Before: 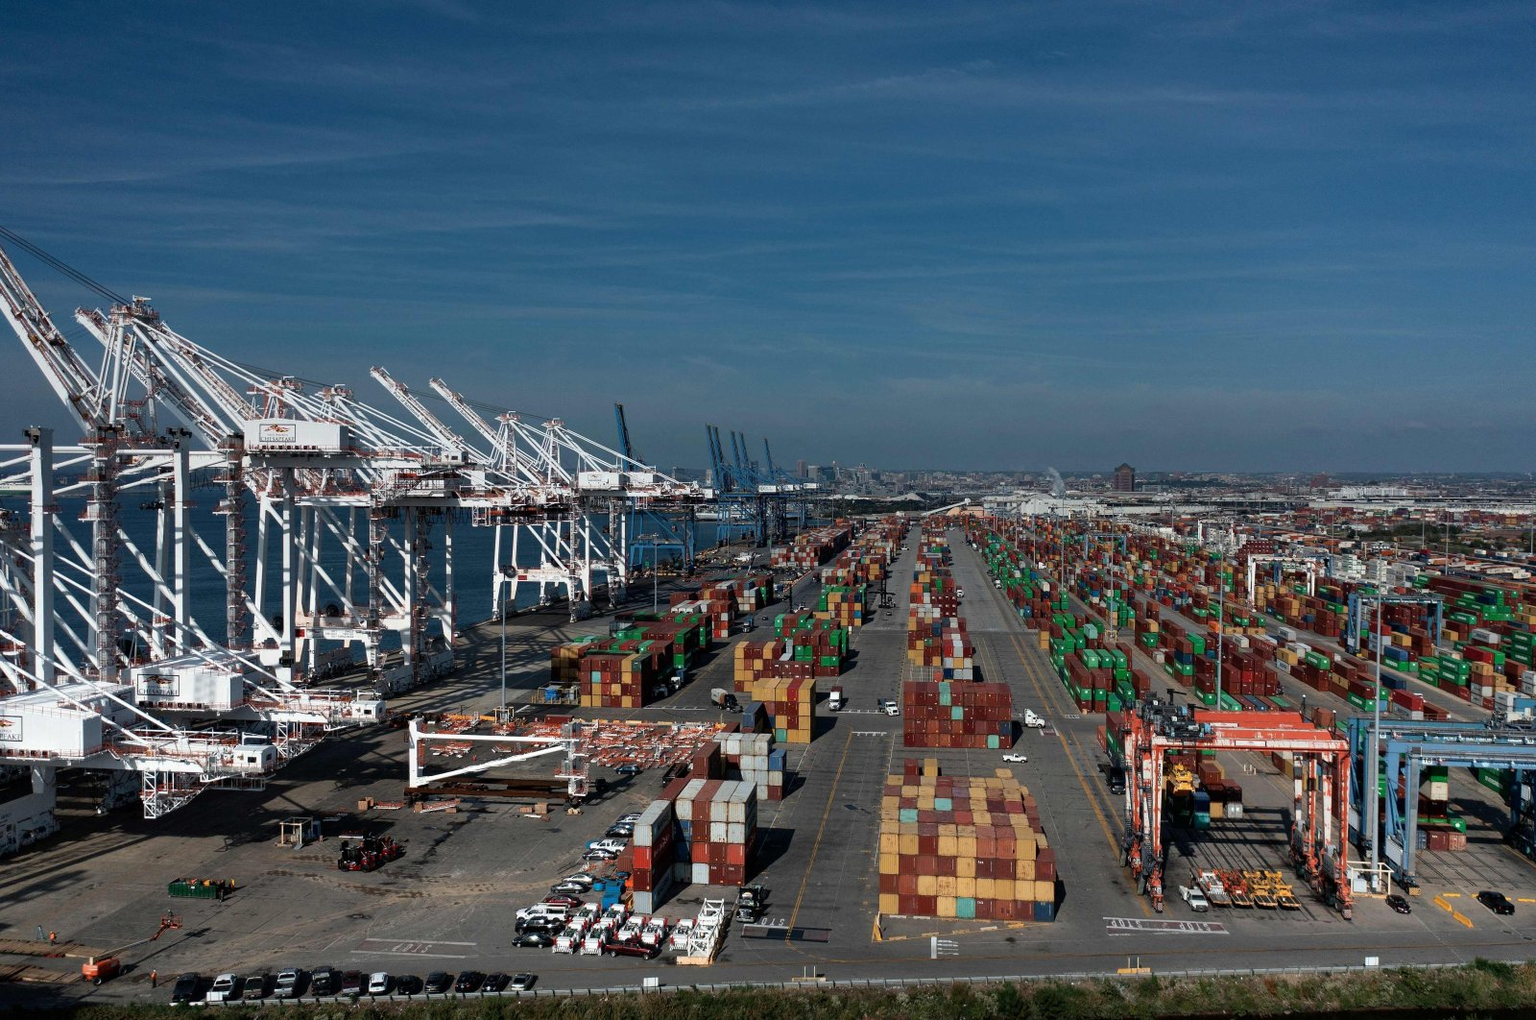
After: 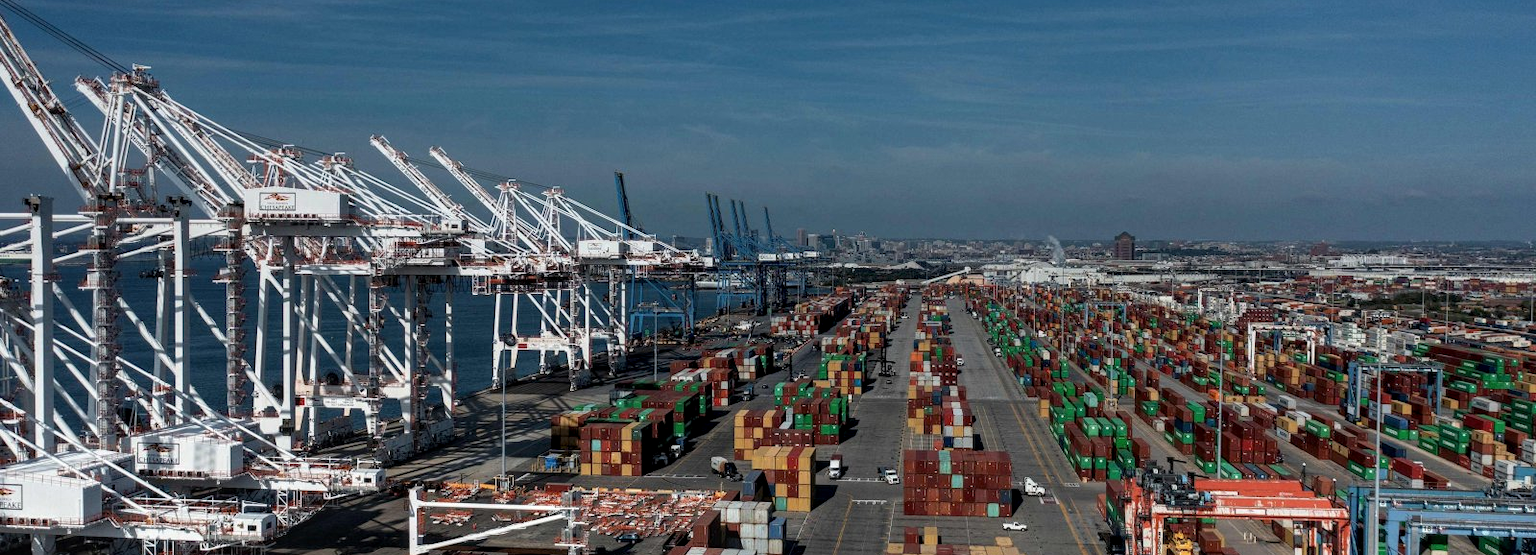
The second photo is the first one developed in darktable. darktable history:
crop and rotate: top 22.698%, bottom 22.782%
local contrast: on, module defaults
